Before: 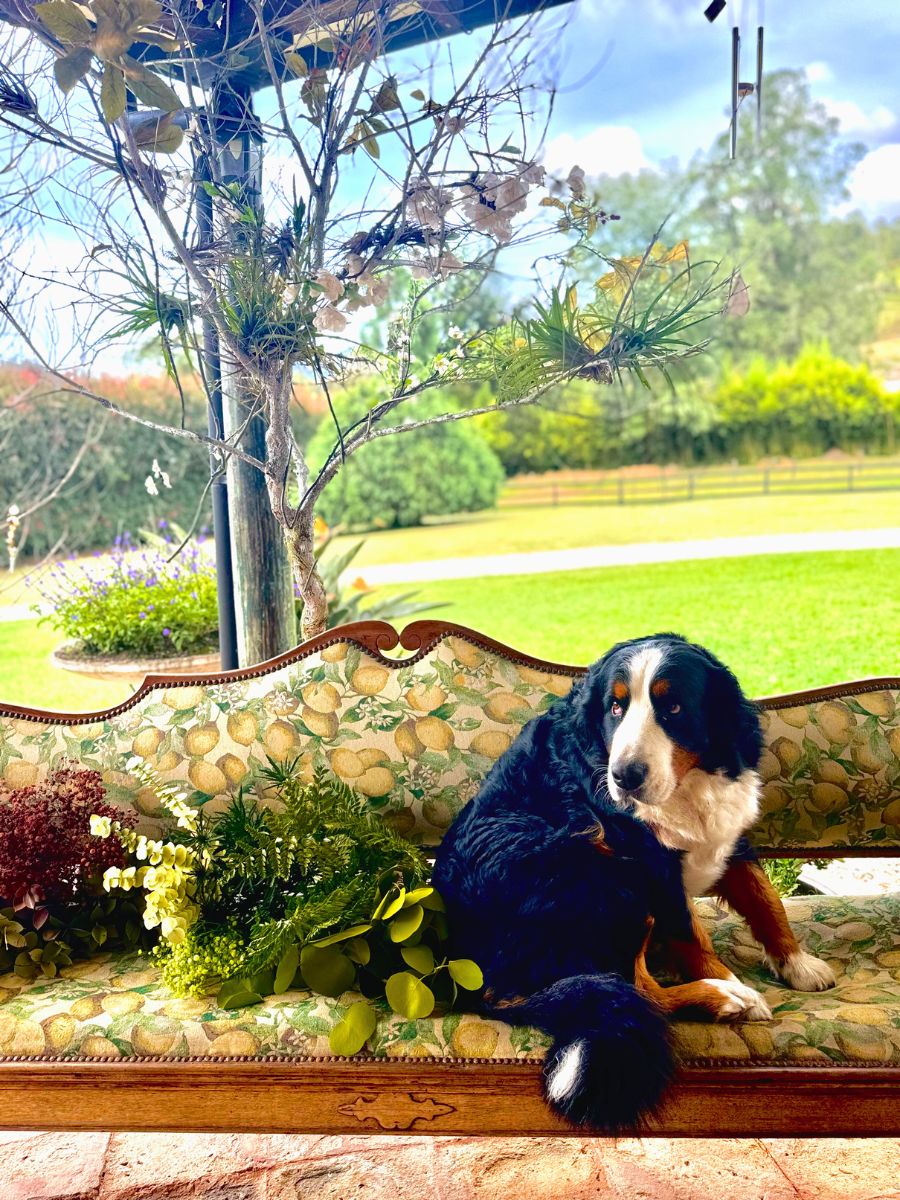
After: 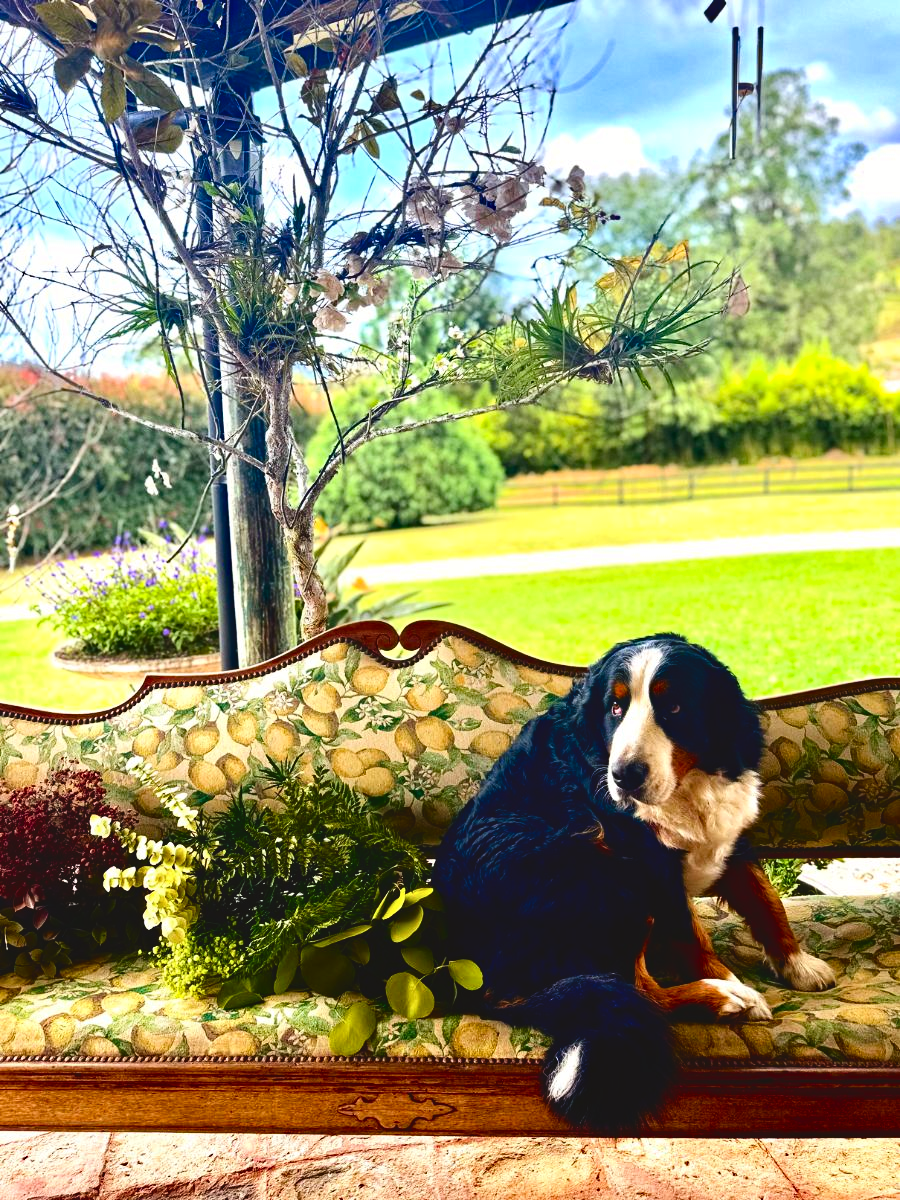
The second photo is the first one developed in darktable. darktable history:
exposure: black level correction -0.041, exposure 0.062 EV, compensate exposure bias true, compensate highlight preservation false
color balance rgb: power › chroma 0.262%, power › hue 61.96°, perceptual saturation grading › global saturation 20%, perceptual saturation grading › highlights -25.761%, perceptual saturation grading › shadows 24.968%
contrast brightness saturation: contrast 0.236, brightness -0.244, saturation 0.138
haze removal: strength 0.389, distance 0.217, compatibility mode true, adaptive false
